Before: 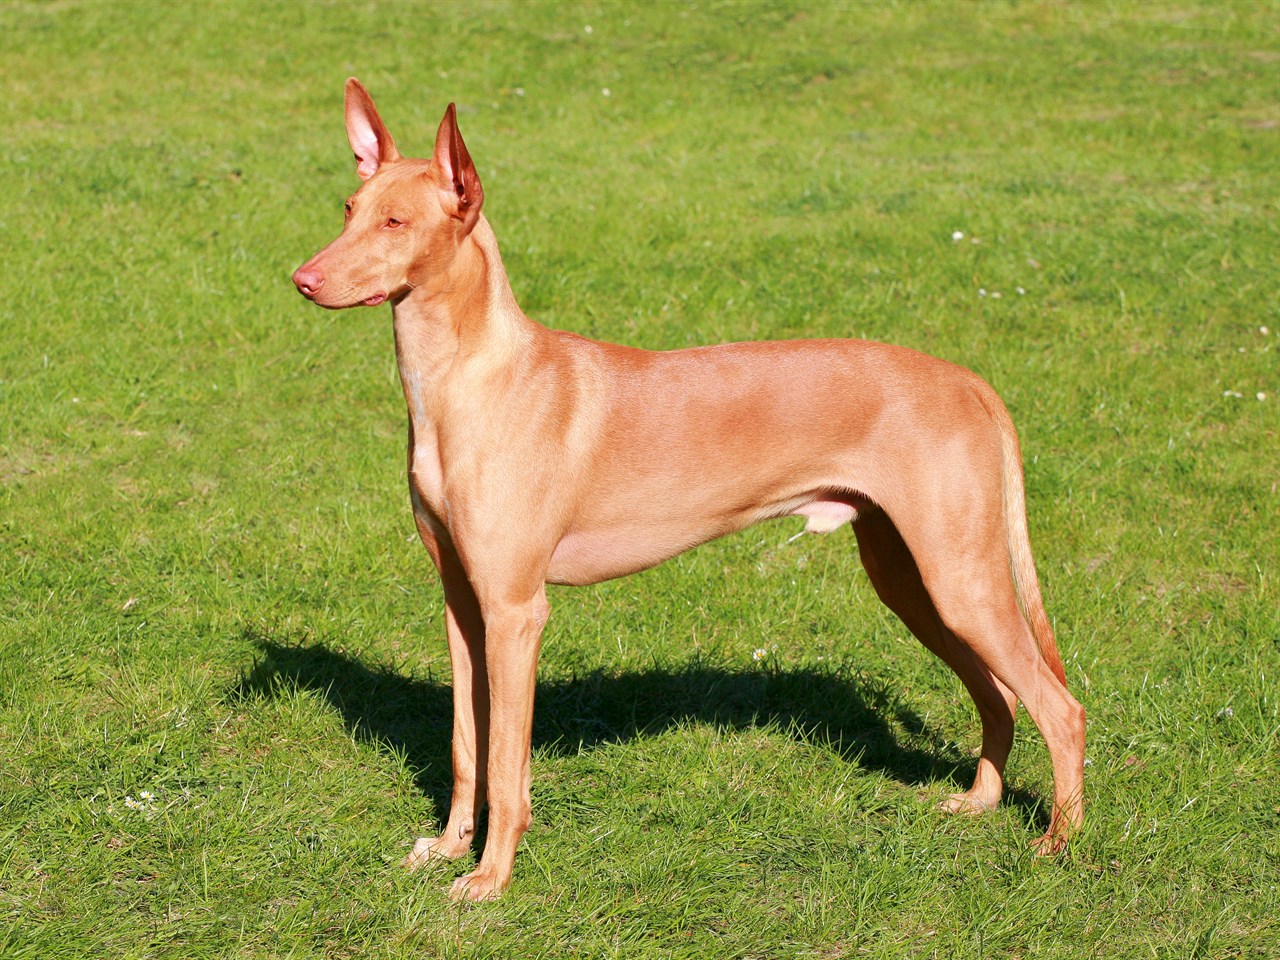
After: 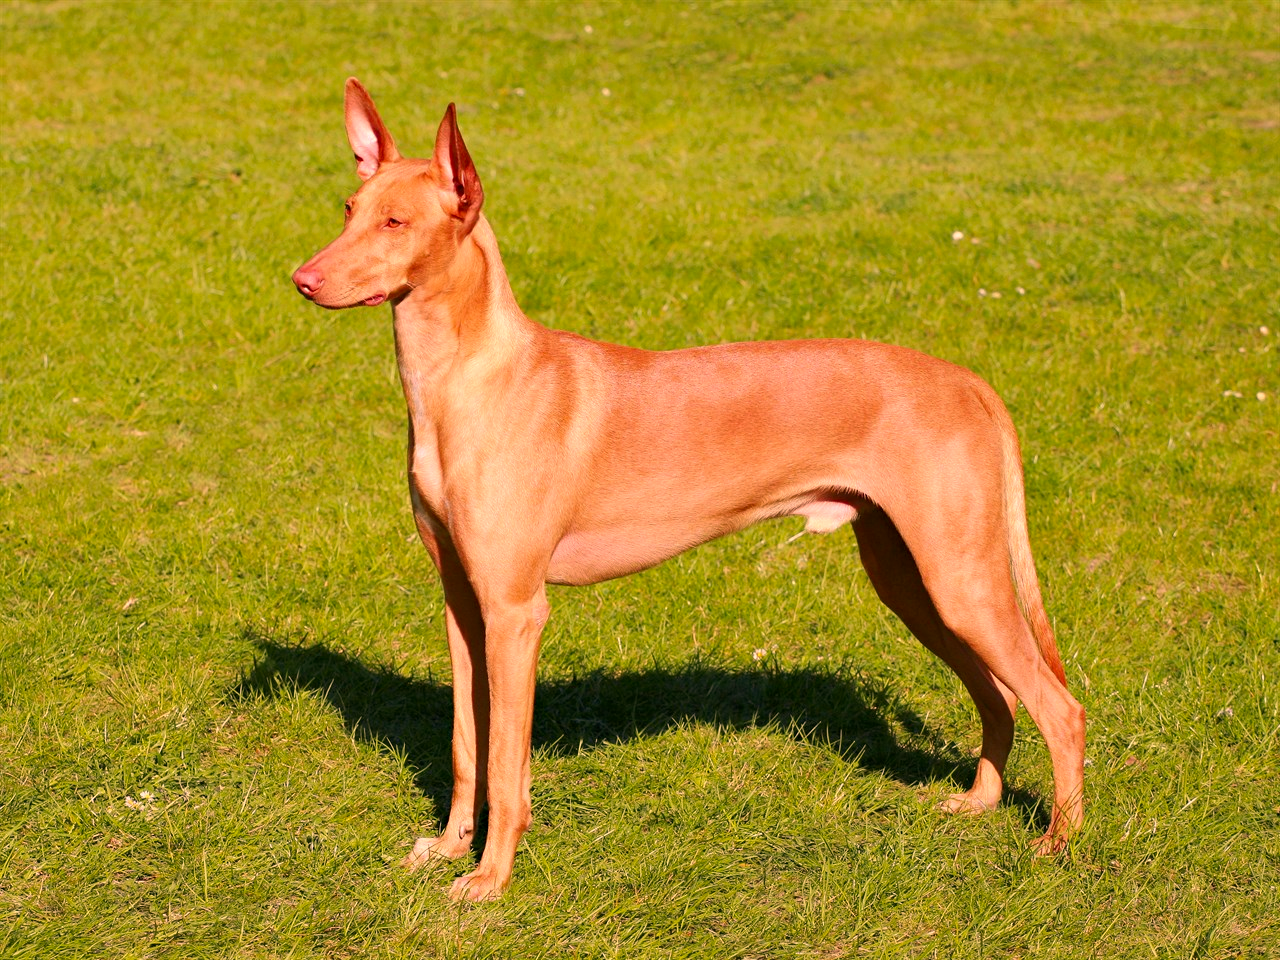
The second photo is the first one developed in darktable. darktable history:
color correction: highlights a* 21.46, highlights b* 19.85
haze removal: compatibility mode true, adaptive false
